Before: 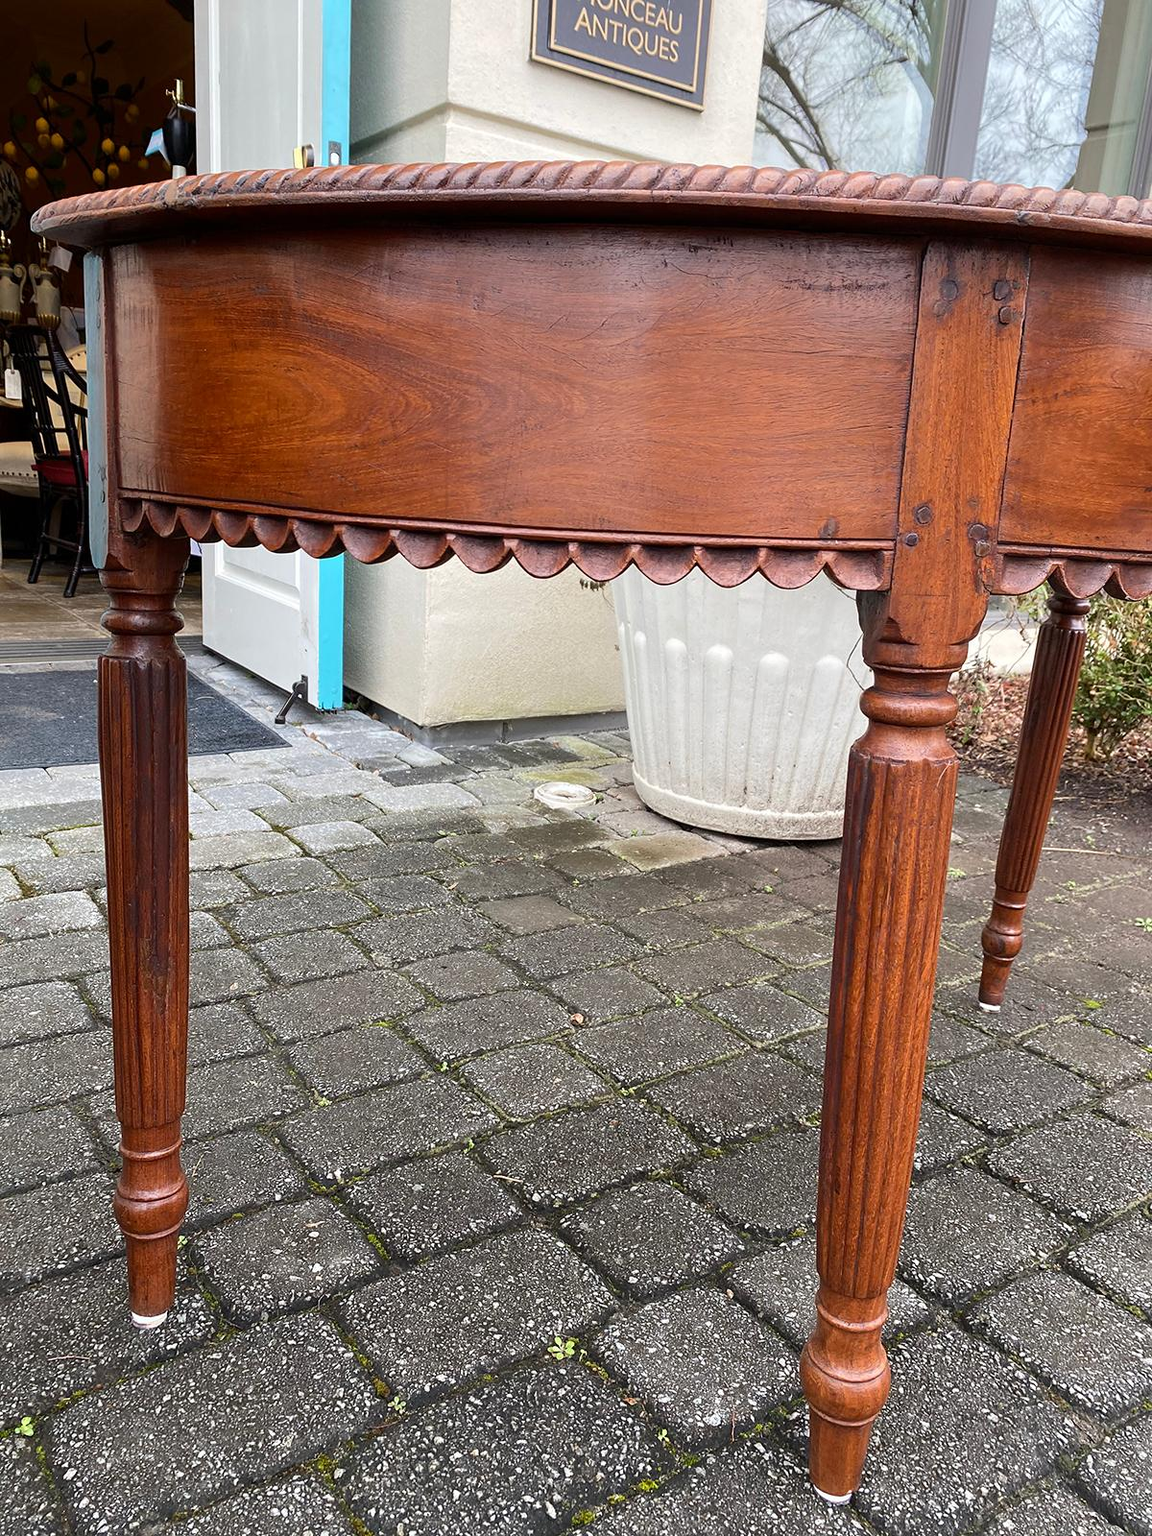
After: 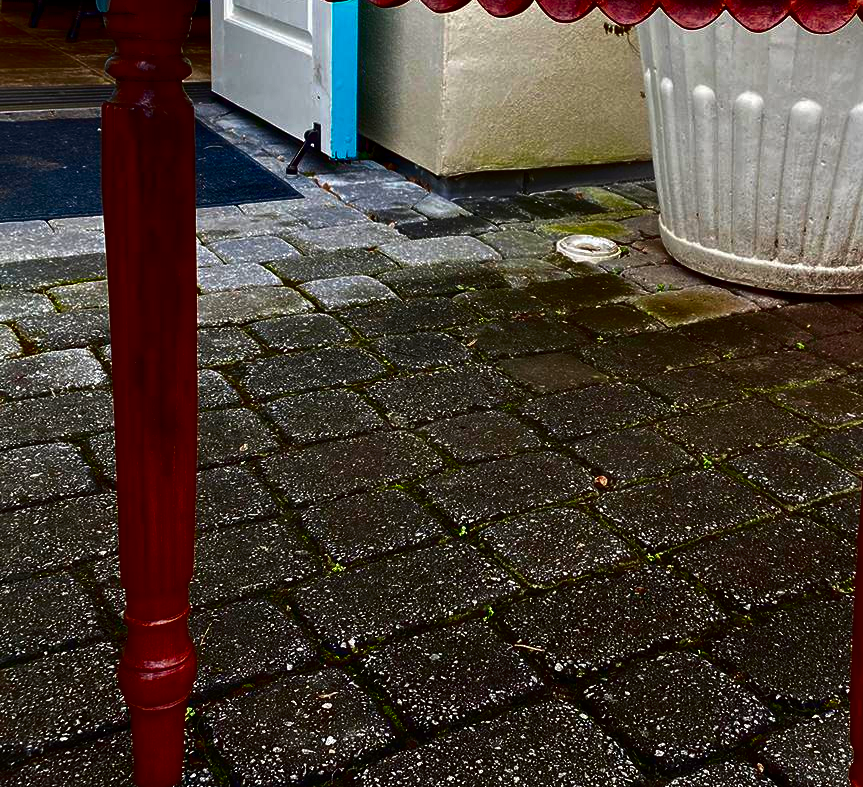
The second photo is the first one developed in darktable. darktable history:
contrast brightness saturation: brightness -0.997, saturation 0.99
crop: top 36.264%, right 28.049%, bottom 14.545%
